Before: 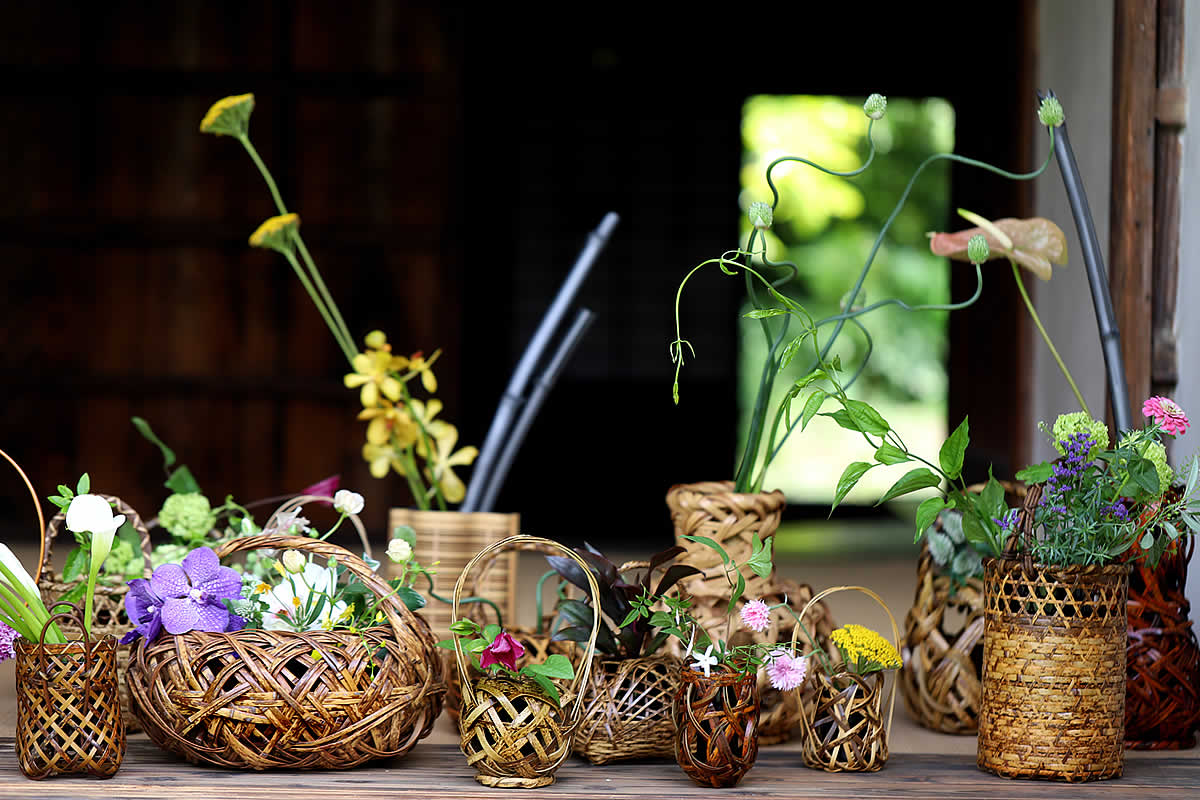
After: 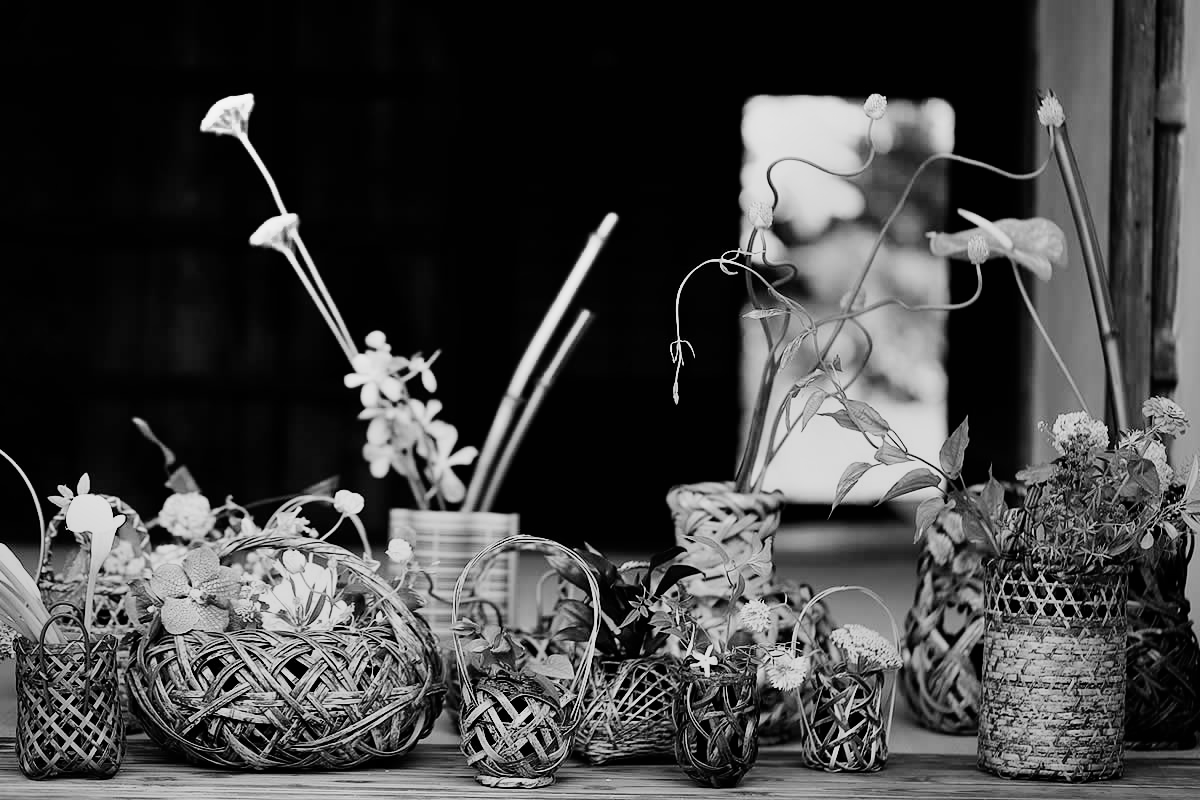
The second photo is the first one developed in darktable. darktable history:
monochrome: on, module defaults
vignetting: fall-off radius 81.94%
shadows and highlights: soften with gaussian
sigmoid: skew -0.2, preserve hue 0%, red attenuation 0.1, red rotation 0.035, green attenuation 0.1, green rotation -0.017, blue attenuation 0.15, blue rotation -0.052, base primaries Rec2020
